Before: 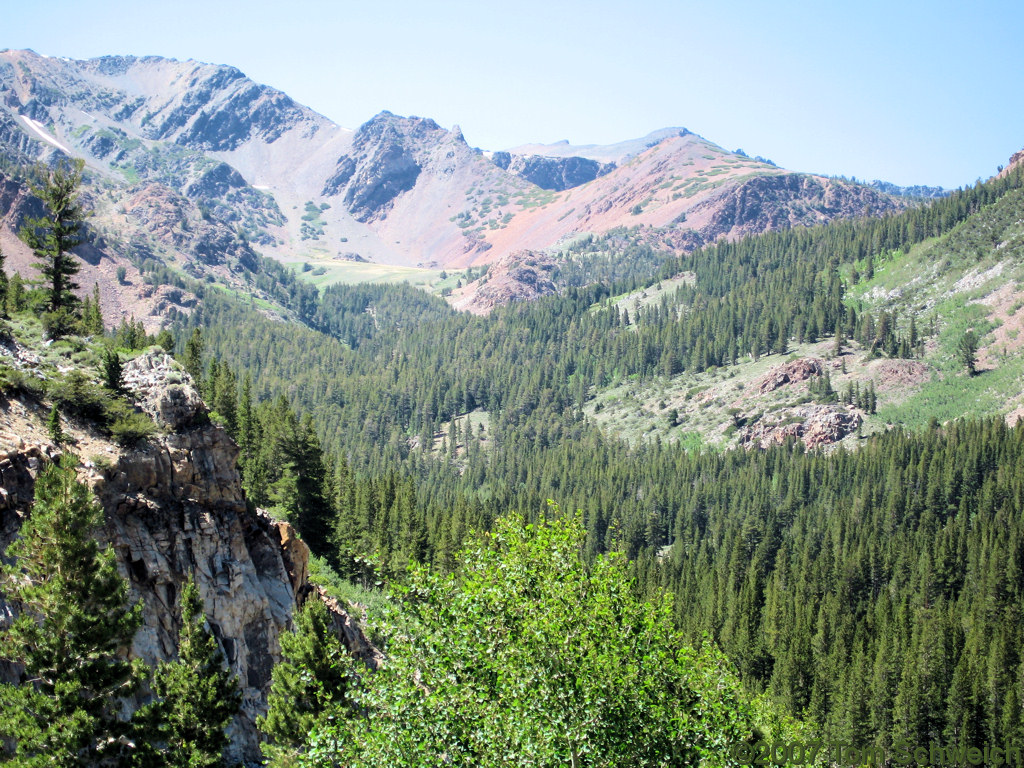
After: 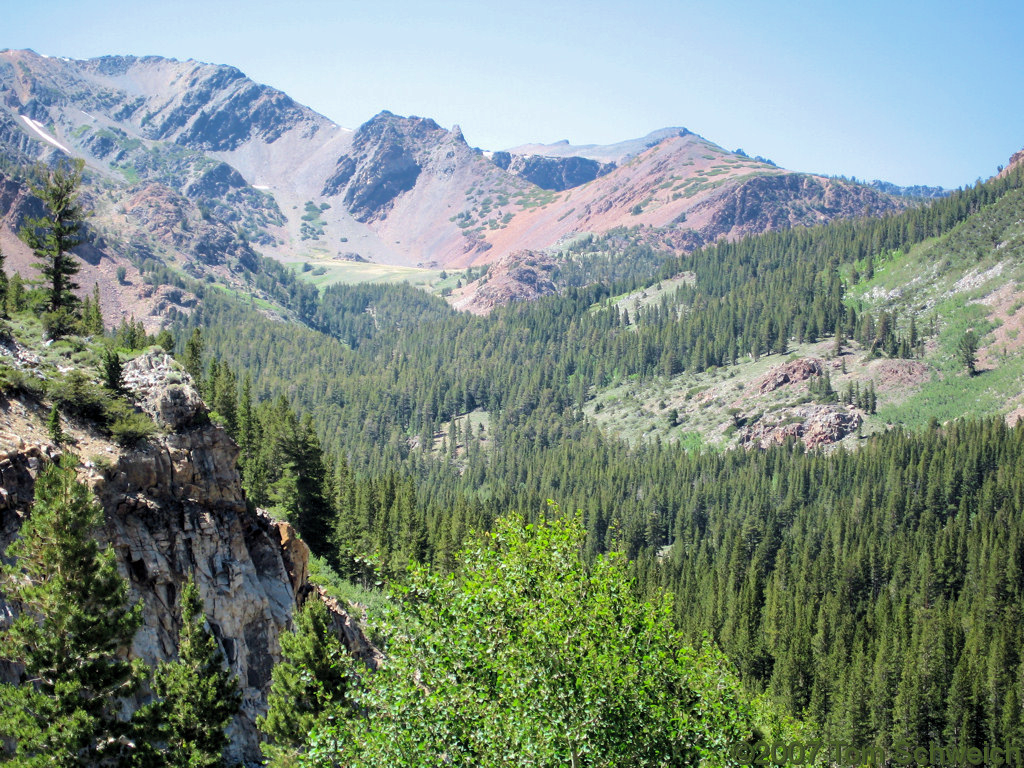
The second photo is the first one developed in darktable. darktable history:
shadows and highlights: shadows 30.16
